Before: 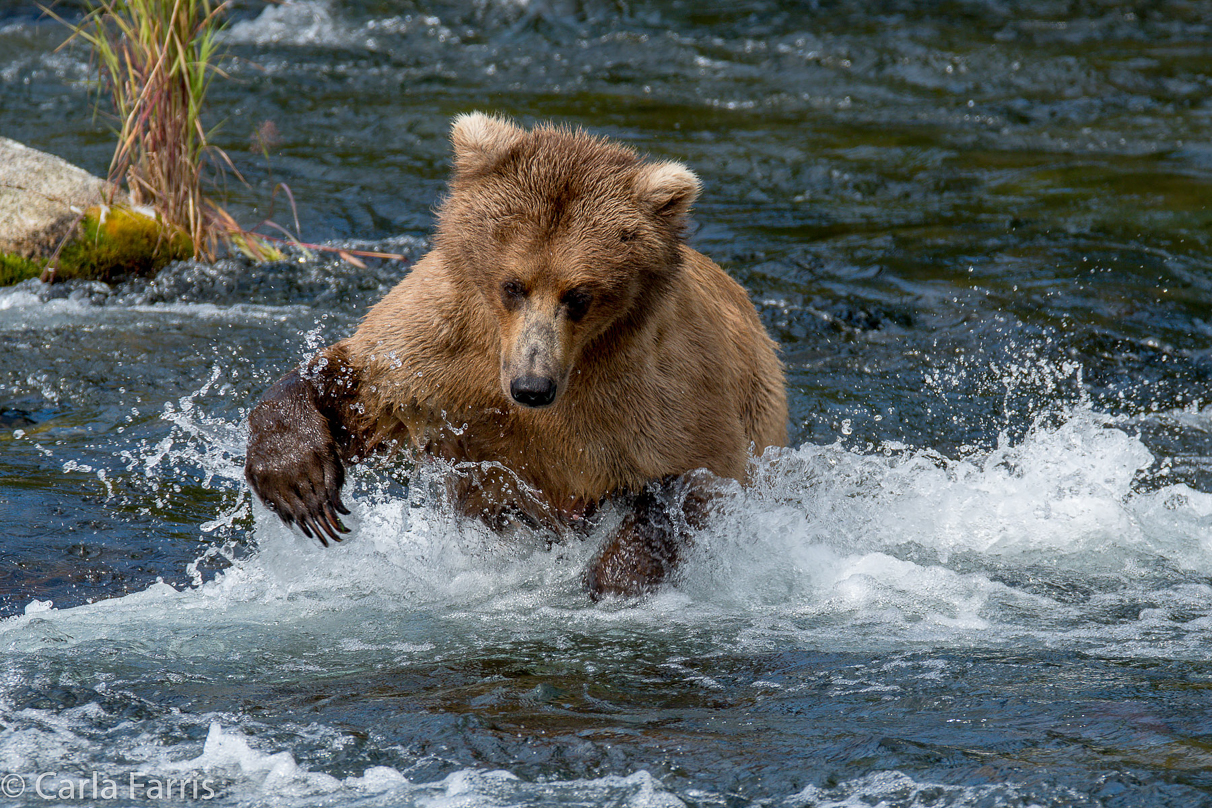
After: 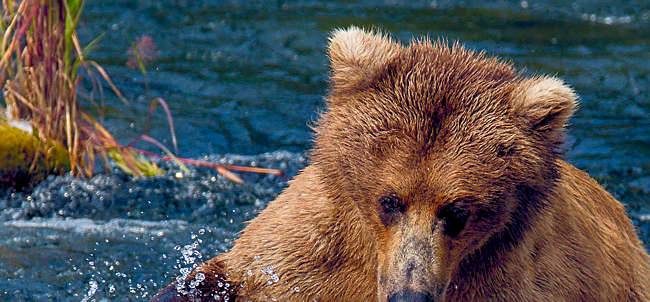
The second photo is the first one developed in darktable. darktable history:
tone equalizer: -7 EV 0.17 EV, -6 EV 0.091 EV, -5 EV 0.102 EV, -4 EV 0.047 EV, -2 EV -0.034 EV, -1 EV -0.026 EV, +0 EV -0.045 EV
color balance rgb: global offset › chroma 0.256%, global offset › hue 257.65°, perceptual saturation grading › global saturation 24.509%, perceptual saturation grading › highlights -24.051%, perceptual saturation grading › mid-tones 23.993%, perceptual saturation grading › shadows 38.99%, global vibrance 20%
sharpen: on, module defaults
crop: left 10.197%, top 10.633%, right 36.092%, bottom 51.959%
velvia: on, module defaults
